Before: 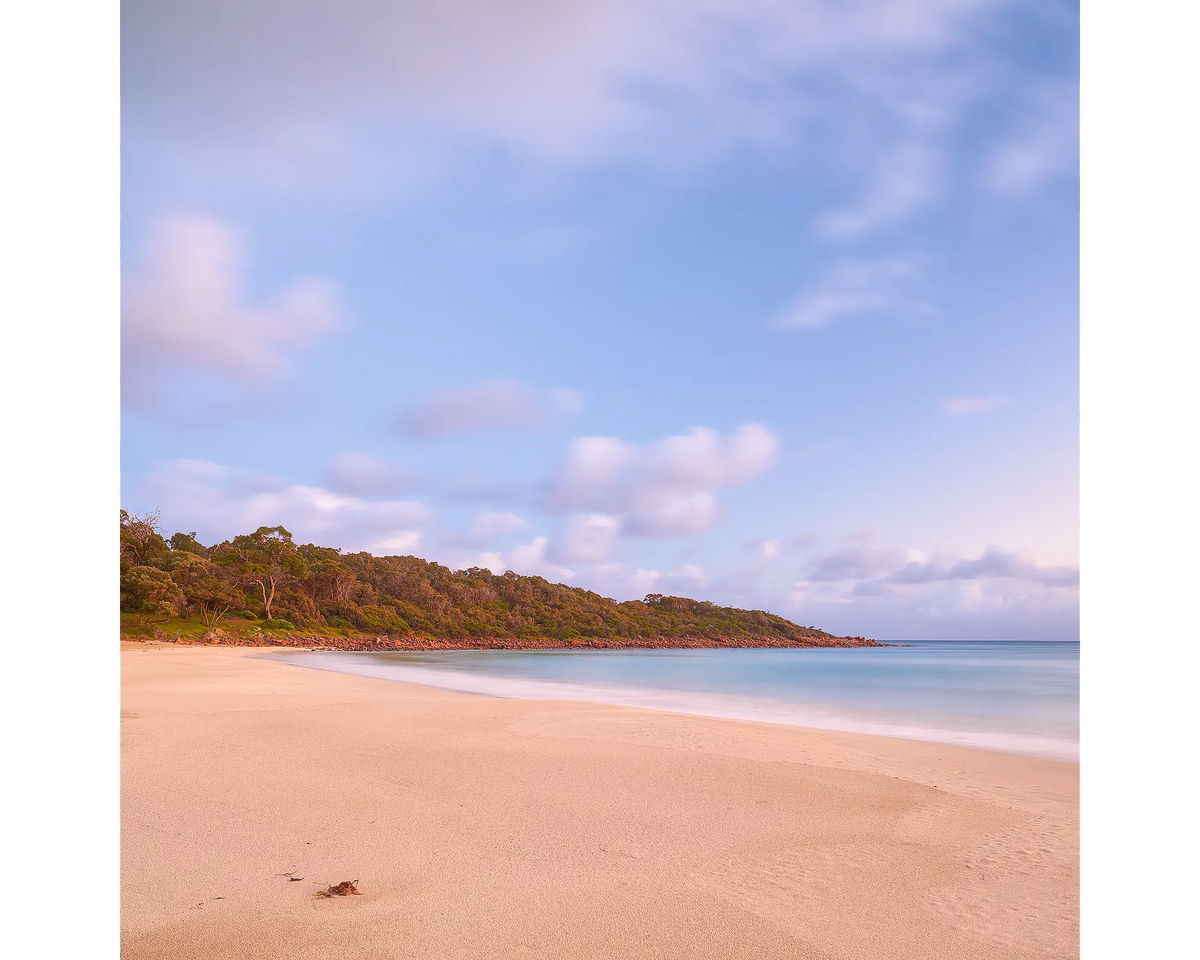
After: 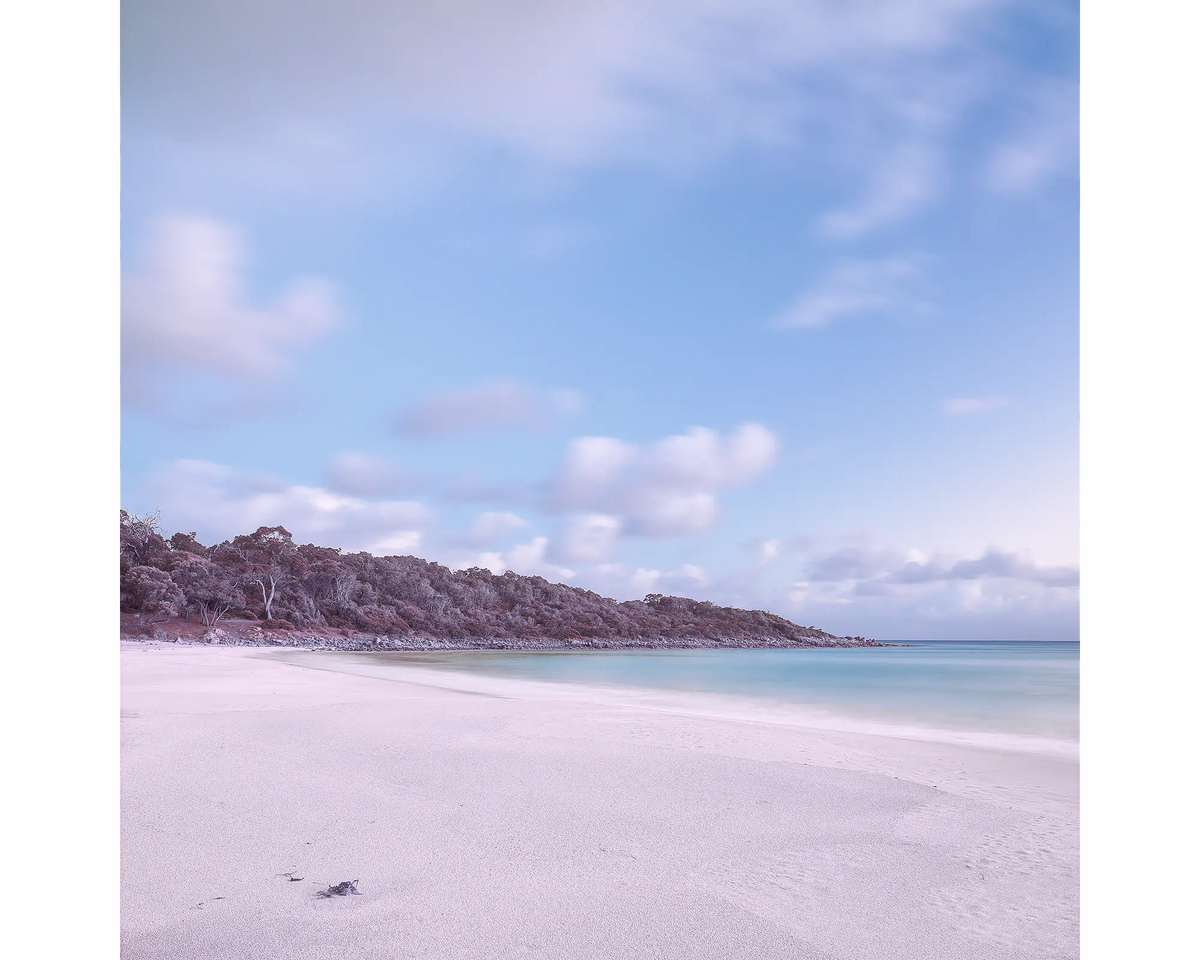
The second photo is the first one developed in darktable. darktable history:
tone curve: curves: ch0 [(0, 0) (0.003, 0.013) (0.011, 0.017) (0.025, 0.028) (0.044, 0.049) (0.069, 0.07) (0.1, 0.103) (0.136, 0.143) (0.177, 0.186) (0.224, 0.232) (0.277, 0.282) (0.335, 0.333) (0.399, 0.405) (0.468, 0.477) (0.543, 0.54) (0.623, 0.627) (0.709, 0.709) (0.801, 0.798) (0.898, 0.902) (1, 1)], preserve colors none
color look up table: target L [79.29, 91.38, 92.16, 85.12, 84.24, 87.51, 89.29, 81.94, 72.71, 66.46, 62.64, 56.2, 51.28, 56.76, 31.4, 30.64, 22.58, 4.503, 200.19, 79.56, 87.47, 89.05, 77.03, 73.41, 51.94, 71.06, 49.71, 65.09, 58.44, 51.5, 45.3, 15.19, 80.52, 75.33, 76.94, 64.47, 59.4, 49.38, 48.41, 49.37, 40.67, 26.65, 14.33, 88.6, 80.06, 78.11, 60.47, 56.5, 40.61], target a [23.59, 10.98, -26.19, -63.31, -76.11, 1.618, -8.48, -35.07, -60.63, -64.86, -35.18, 0.74, 21.2, 0.672, -28.21, -37.28, 9.643, 1.669, 0, 23.89, 18.74, 6.585, 17.28, 24.93, 55.76, 15.9, 11.31, 12.59, 16.89, 26.54, 7.963, 15.33, 20.1, 47.91, 23.41, 36.93, 15.14, 44.24, 78.71, 10.31, 29.71, 58.09, 37.4, -51.94, -11.23, -18.82, -4.531, -35.96, -5.461], target b [18.99, -2.687, 22.09, 20.01, 79.15, 1.203, 60.89, 37.86, 39.02, 62.2, 17.93, 36.12, 2.51, 2.404, 3.851, 34.82, 4.418, -0.022, 0, -2.806, -10.53, -13.14, -26.35, -20.69, -64.91, -42.95, -2.885, -25.49, -35.54, -37.28, -17.33, -22.32, -26.38, -35.07, -23.16, -43.17, -45.12, -32.15, -52.3, -12.15, -74.99, -77.62, -34.35, -9.947, -12.27, -30.77, -60.17, -9.718, -34.61], num patches 49
